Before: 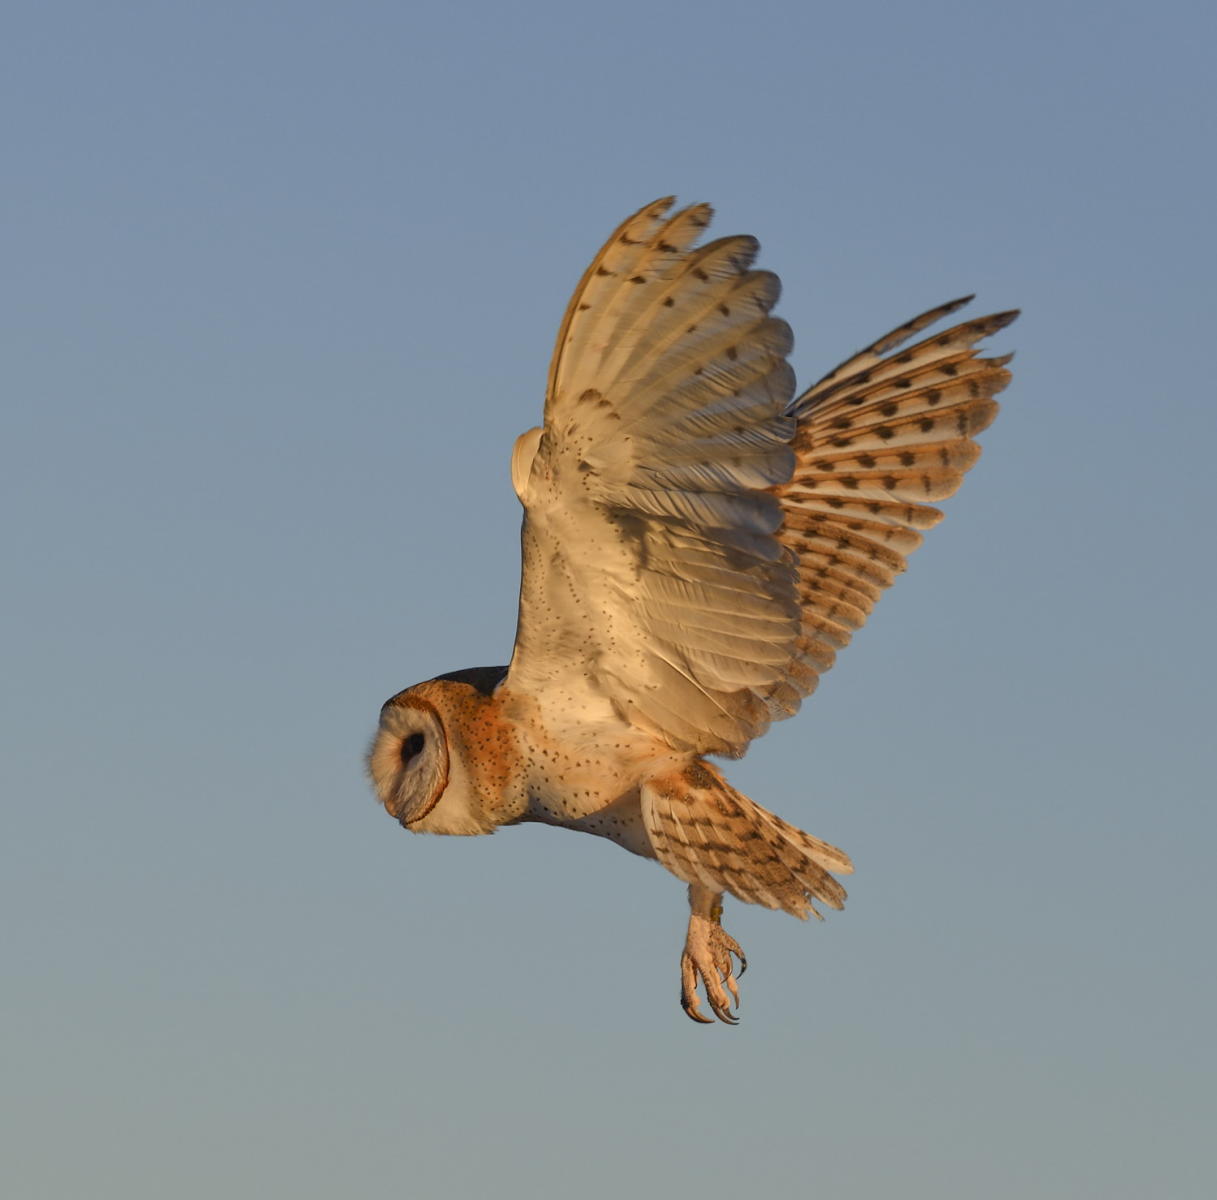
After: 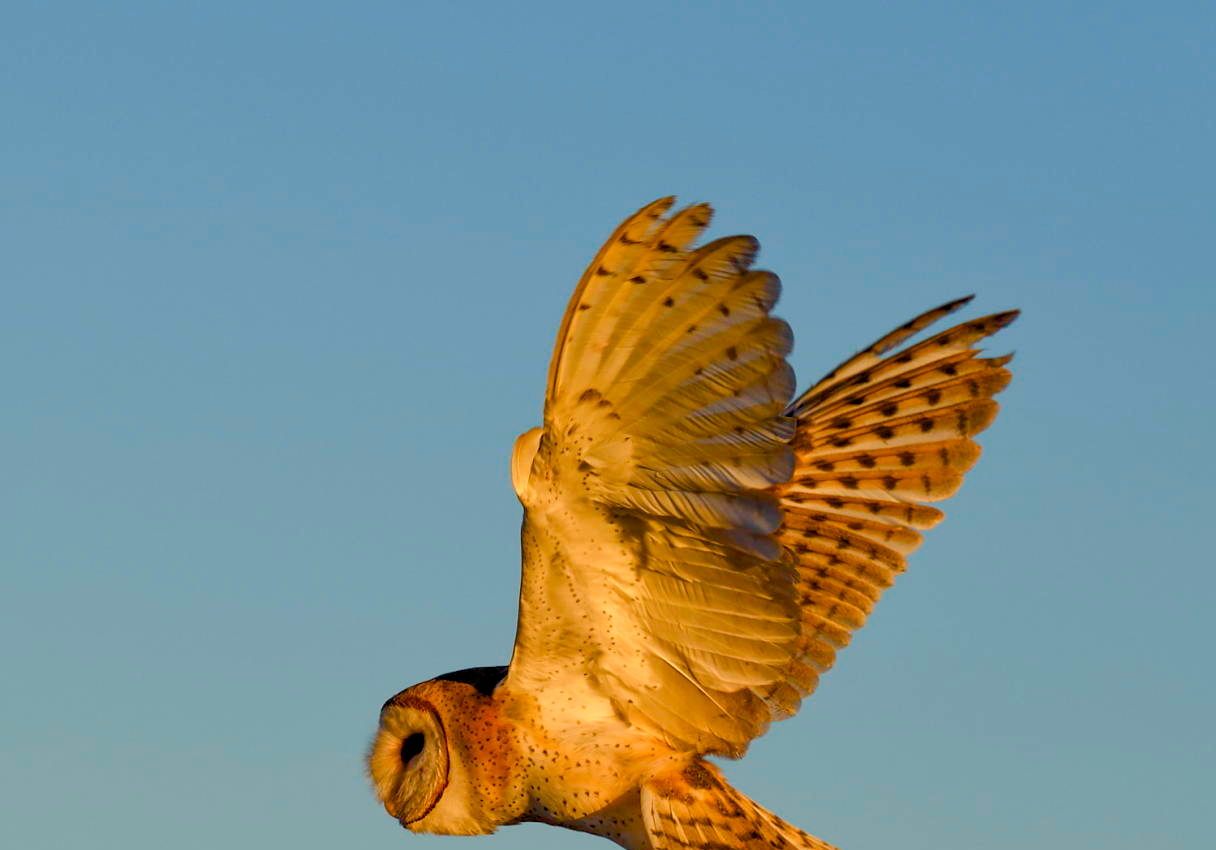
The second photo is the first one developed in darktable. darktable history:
color balance rgb: shadows lift › luminance -9.83%, highlights gain › luminance 5.586%, highlights gain › chroma 2.614%, highlights gain › hue 91.35°, perceptual saturation grading › global saturation 20%, perceptual saturation grading › highlights -25.491%, perceptual saturation grading › shadows 49.53%, global vibrance 34.854%
exposure: black level correction 0.009, exposure 0.12 EV, compensate exposure bias true, compensate highlight preservation false
crop: right 0.001%, bottom 29.132%
